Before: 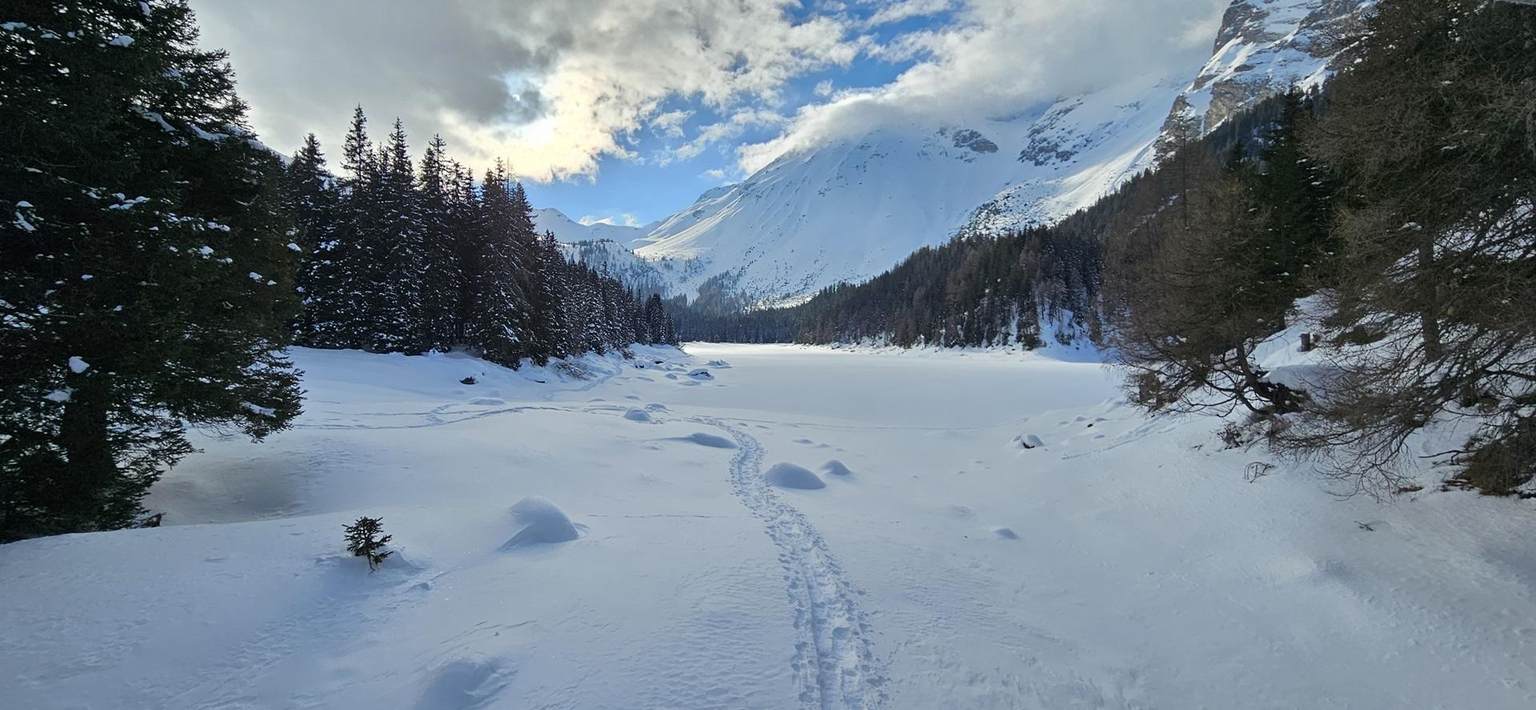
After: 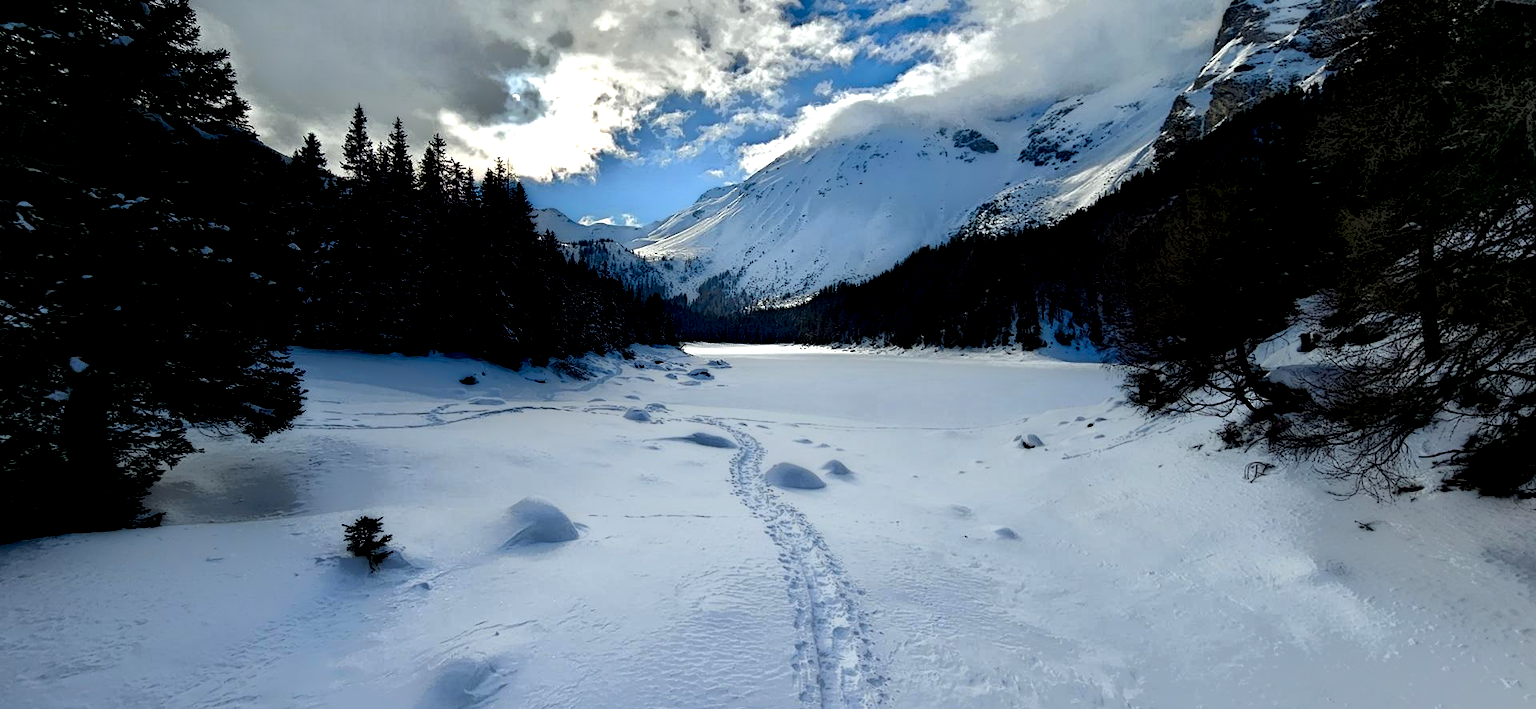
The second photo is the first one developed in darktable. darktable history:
exposure: exposure 0.606 EV, compensate exposure bias true, compensate highlight preservation false
local contrast: highlights 3%, shadows 240%, detail 164%, midtone range 0.004
